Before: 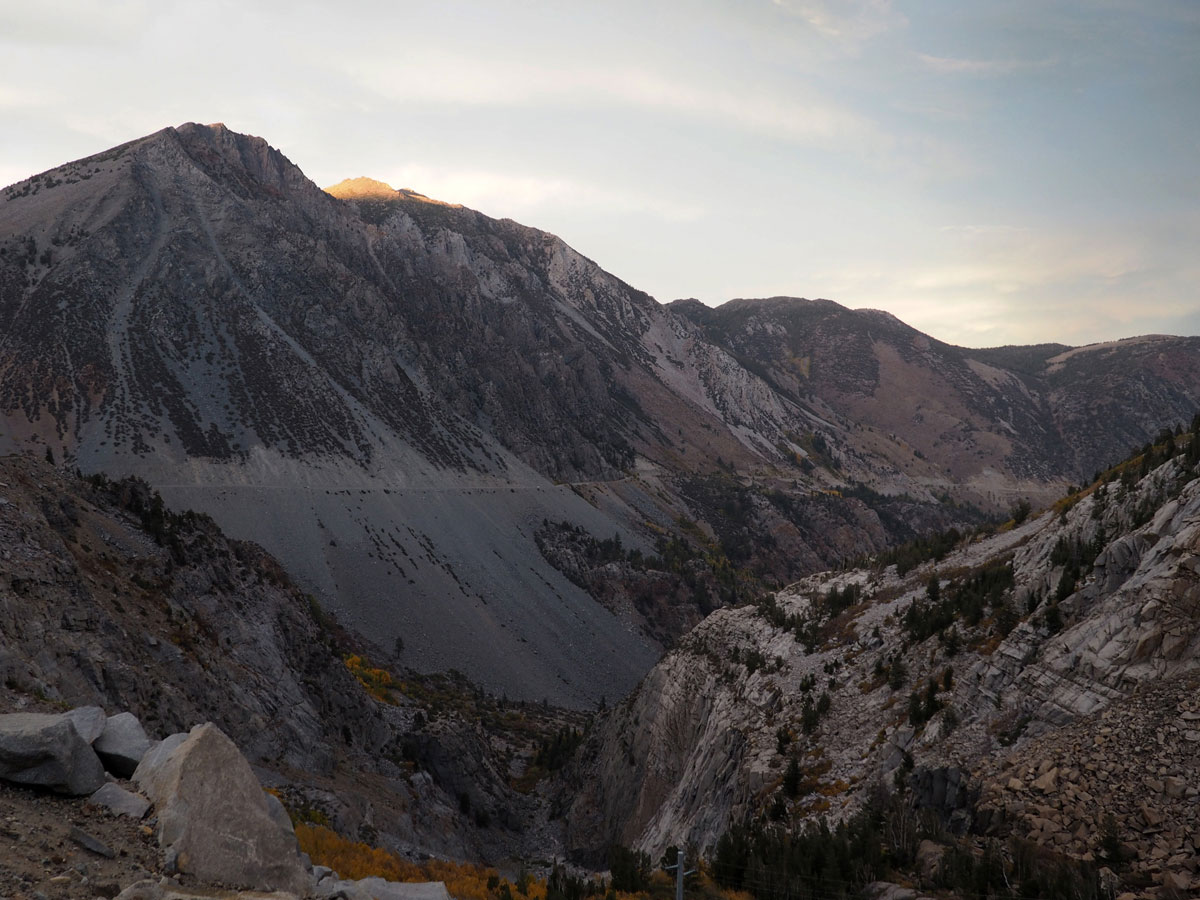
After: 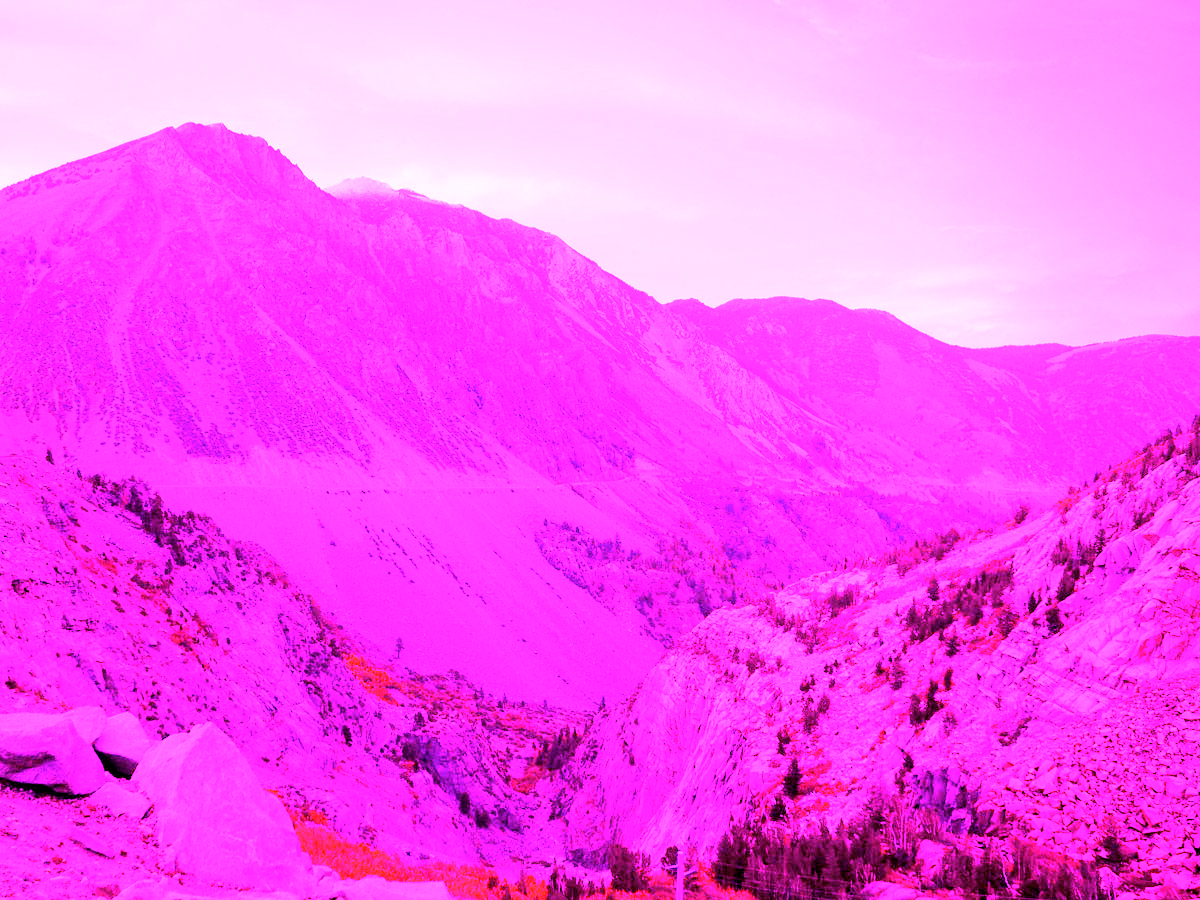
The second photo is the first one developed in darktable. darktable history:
exposure: black level correction 0.002, exposure -0.1 EV, compensate highlight preservation false
white balance: red 8, blue 8
